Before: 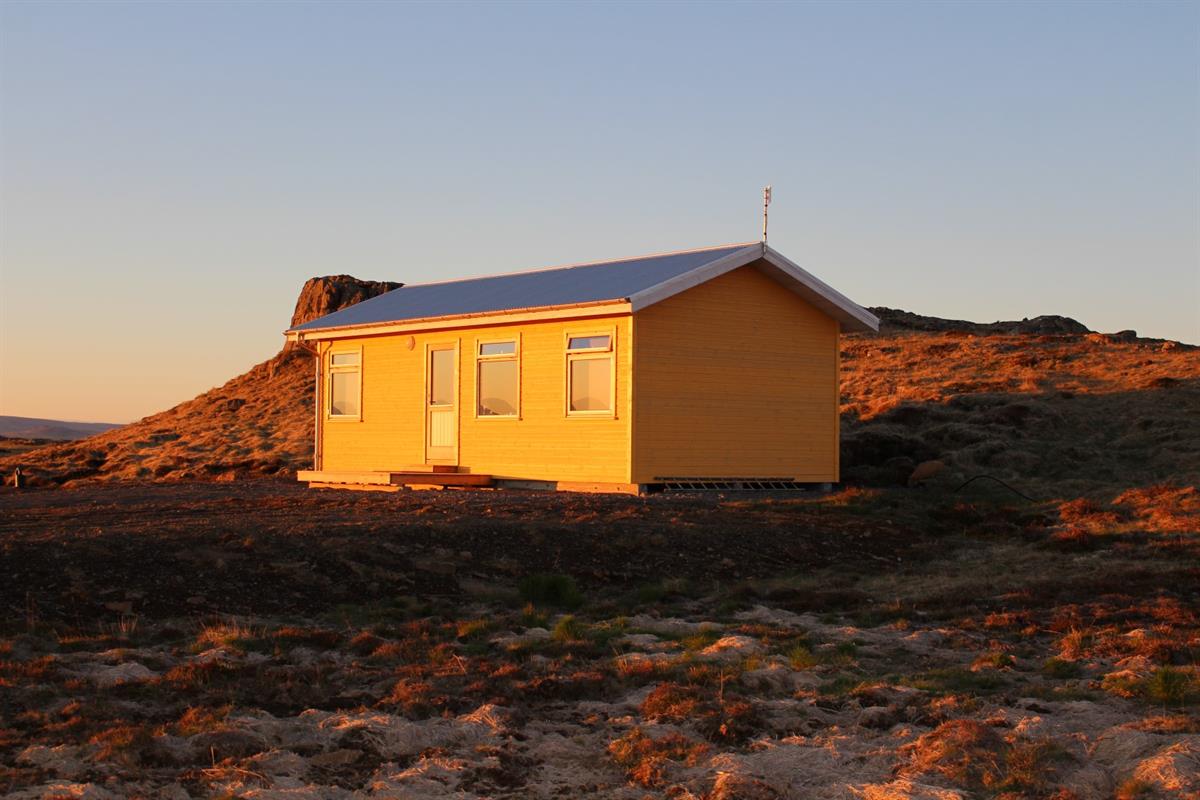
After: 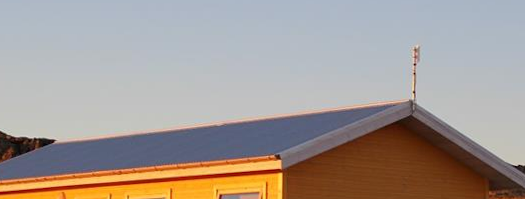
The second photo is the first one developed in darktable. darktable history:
crop: left 28.64%, top 16.832%, right 26.637%, bottom 58.055%
rotate and perspective: rotation 0.226°, lens shift (vertical) -0.042, crop left 0.023, crop right 0.982, crop top 0.006, crop bottom 0.994
